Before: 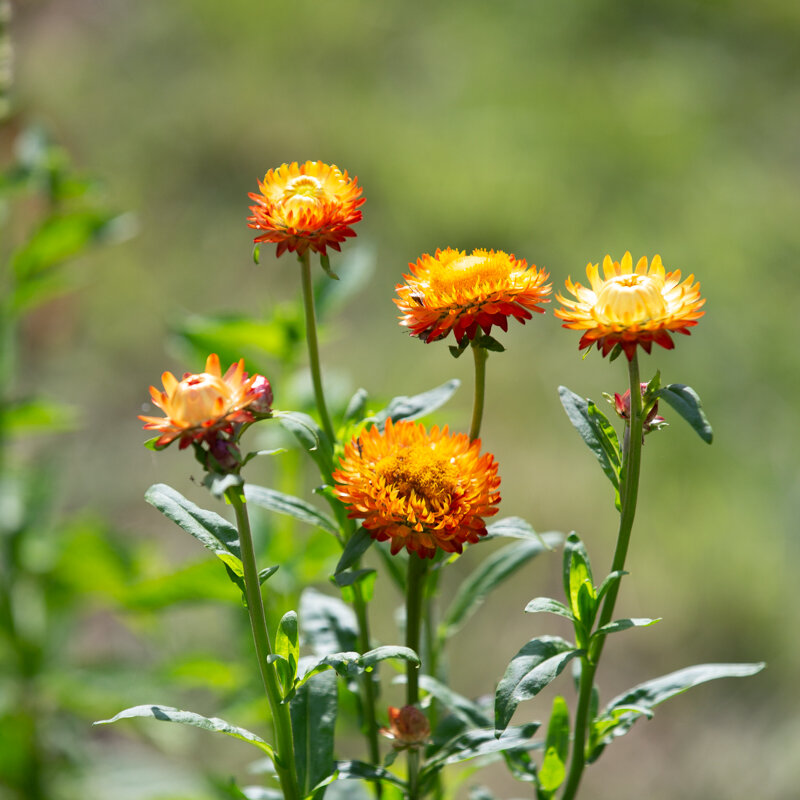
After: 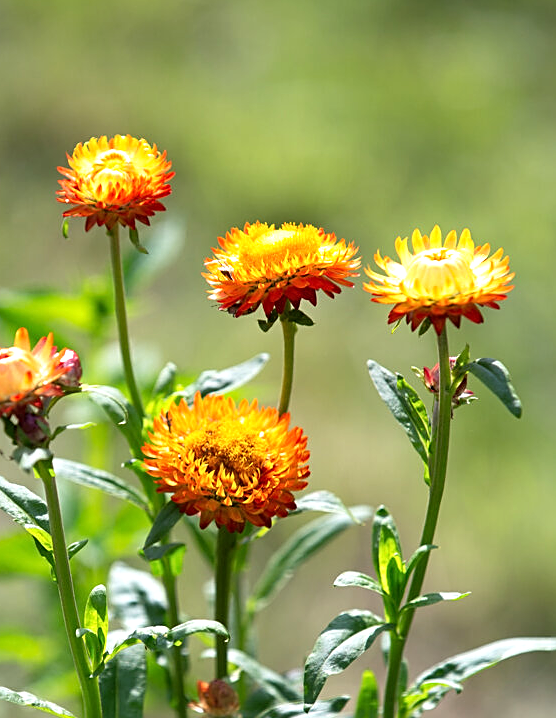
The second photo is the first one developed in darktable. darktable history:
sharpen: amount 0.492
tone equalizer: -8 EV -0.397 EV, -7 EV -0.389 EV, -6 EV -0.31 EV, -5 EV -0.218 EV, -3 EV 0.222 EV, -2 EV 0.32 EV, -1 EV 0.397 EV, +0 EV 0.429 EV
crop and rotate: left 23.975%, top 3.347%, right 6.46%, bottom 6.782%
